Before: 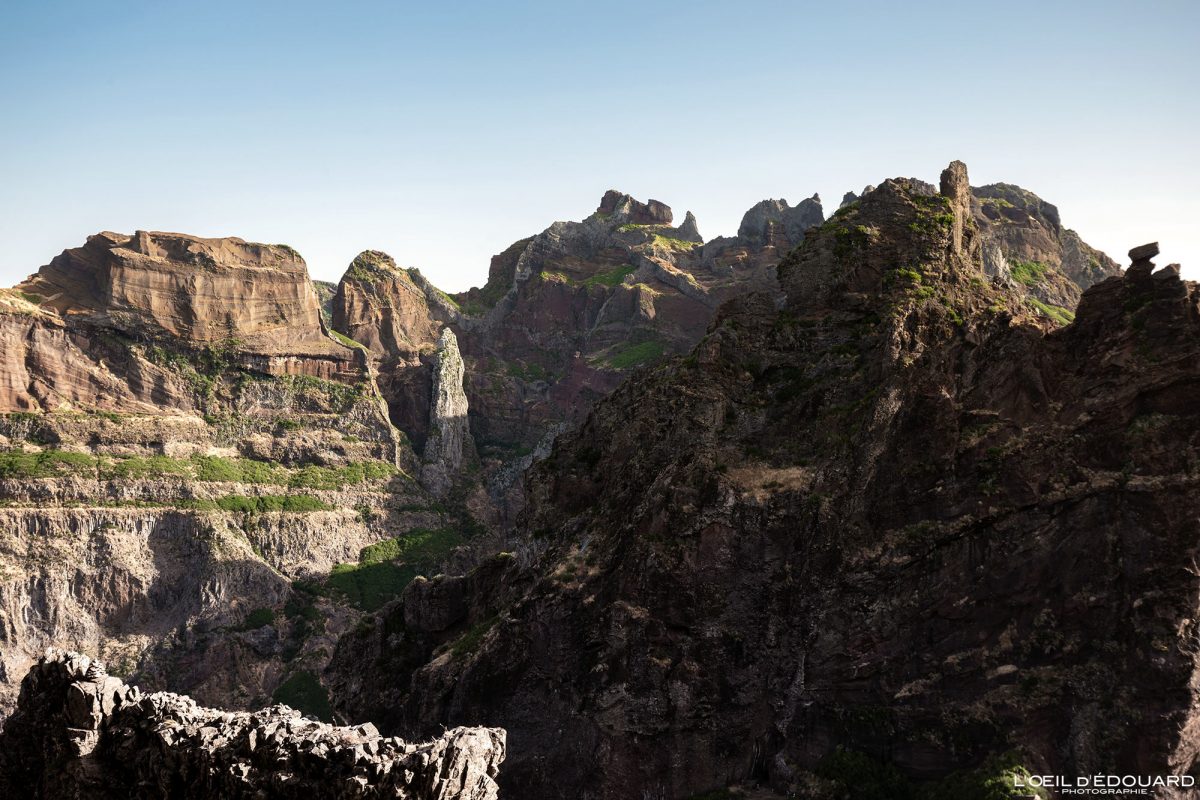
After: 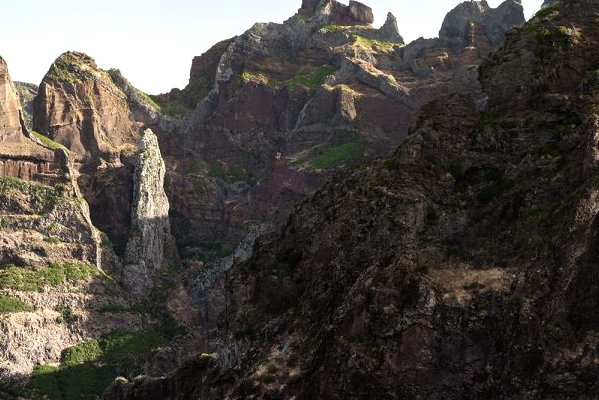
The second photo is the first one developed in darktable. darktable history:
crop: left 25%, top 25%, right 25%, bottom 25%
shadows and highlights: shadows -12.5, white point adjustment 4, highlights 28.33
